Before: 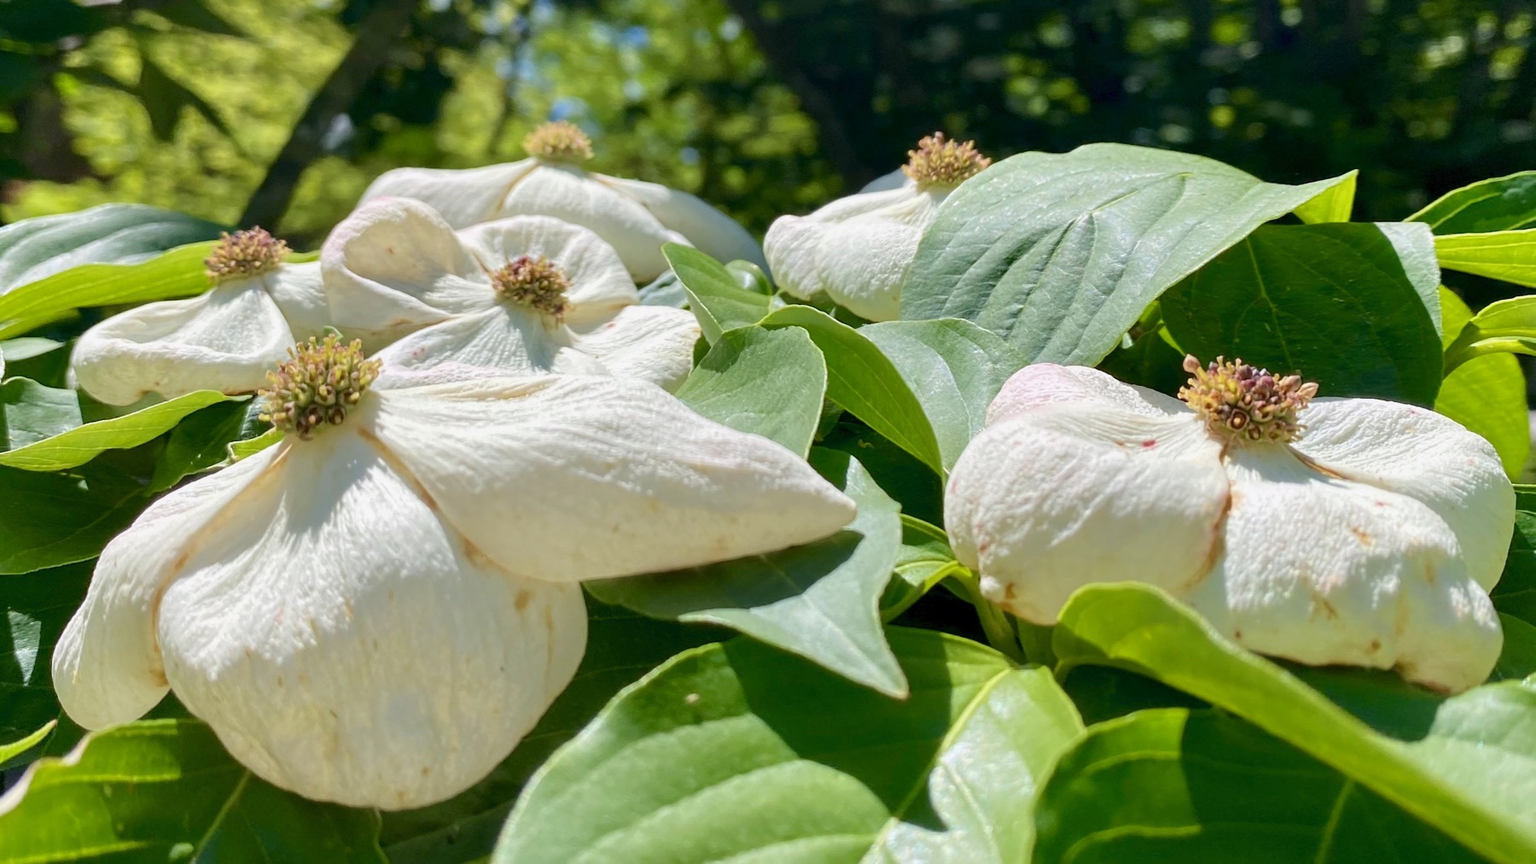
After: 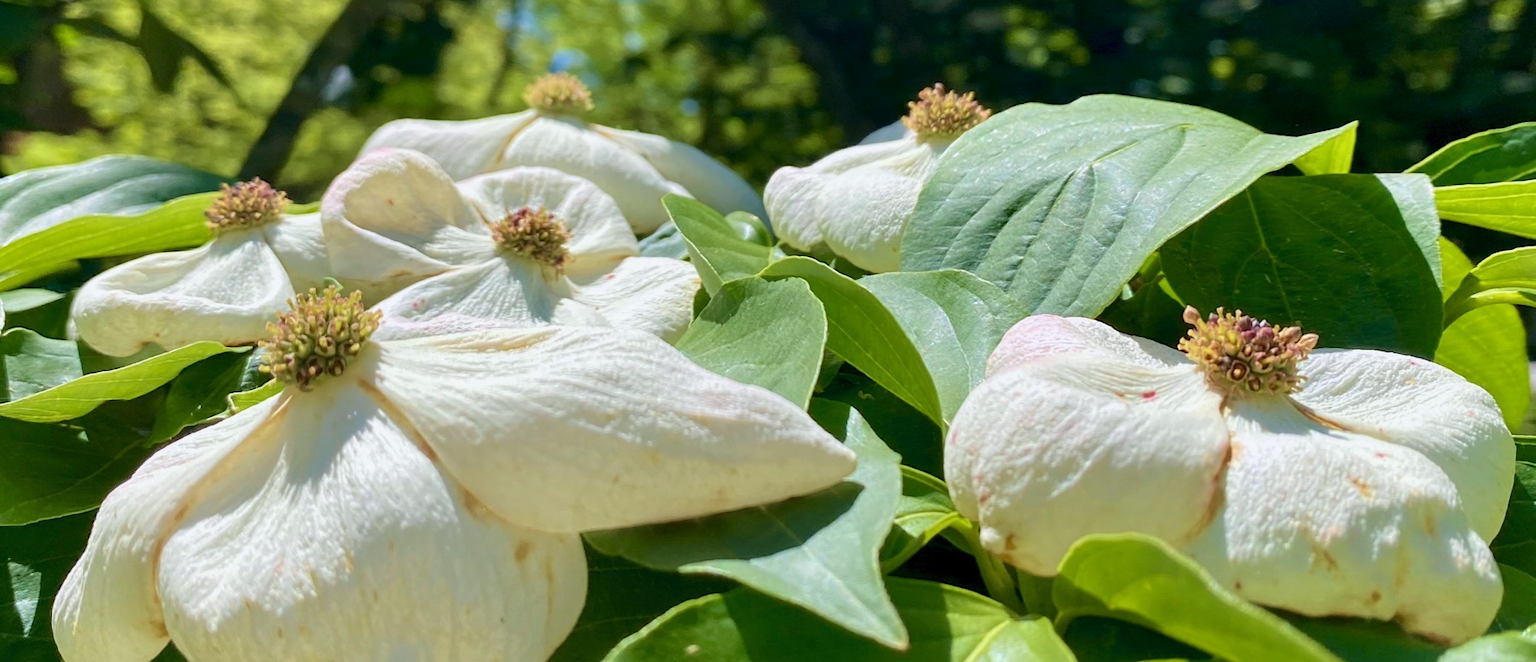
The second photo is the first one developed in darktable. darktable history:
crop: top 5.667%, bottom 17.637%
white balance: red 0.986, blue 1.01
velvia: strength 27%
